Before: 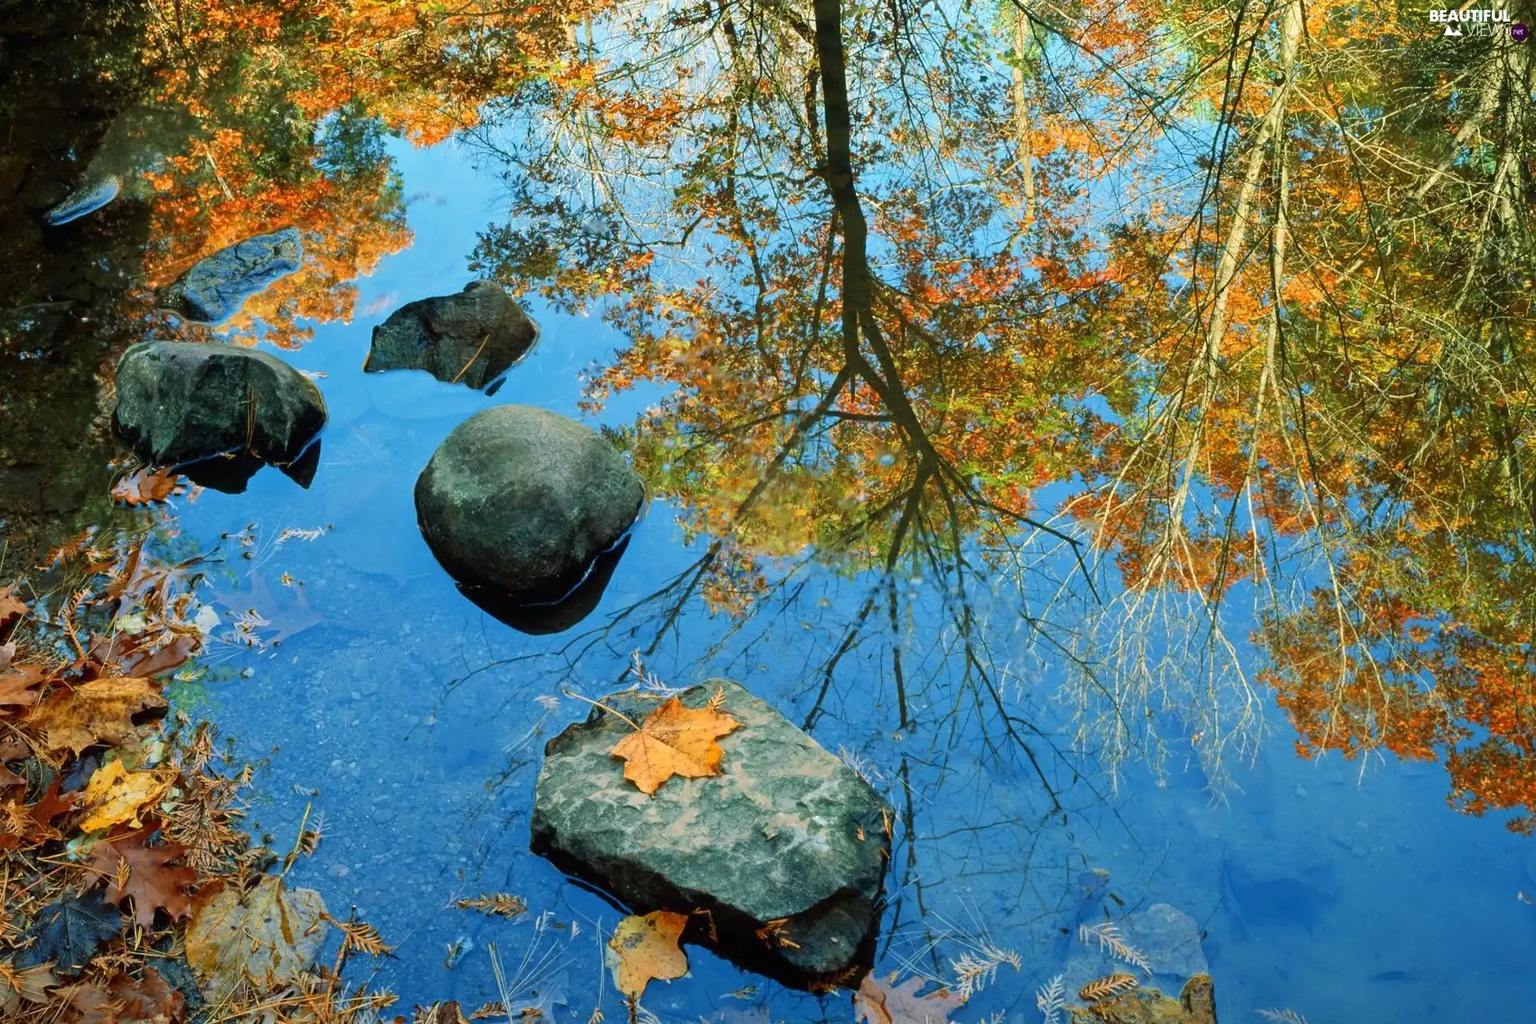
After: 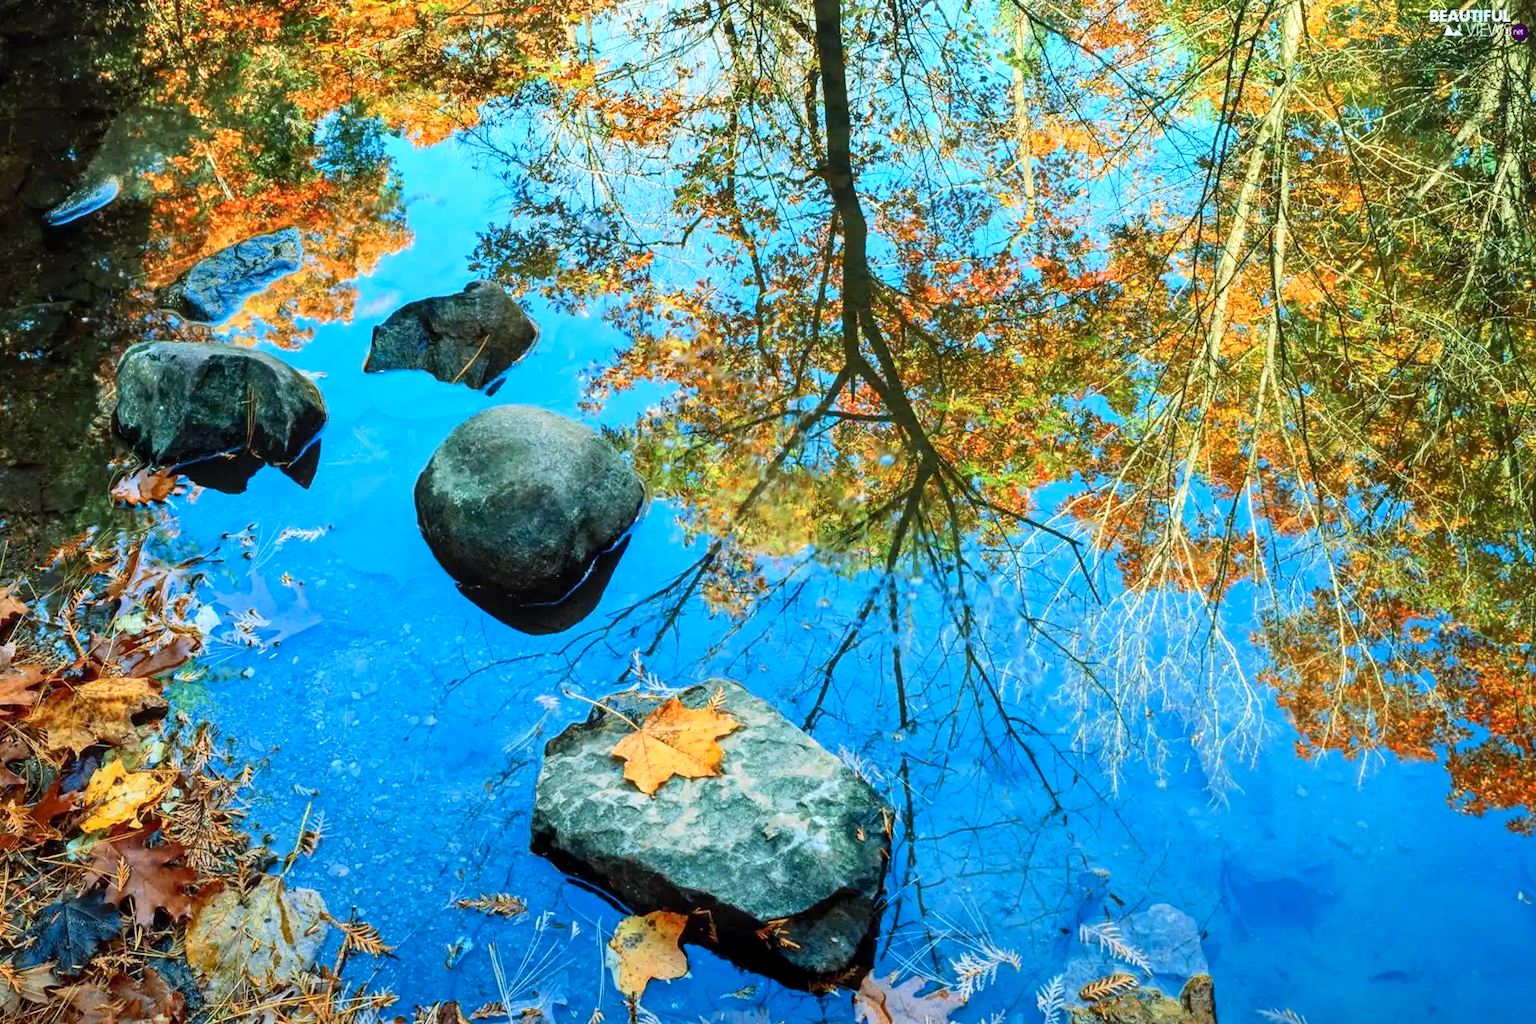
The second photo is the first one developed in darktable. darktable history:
contrast brightness saturation: contrast 0.202, brightness 0.167, saturation 0.227
color calibration: x 0.37, y 0.382, temperature 4308.87 K
local contrast: on, module defaults
